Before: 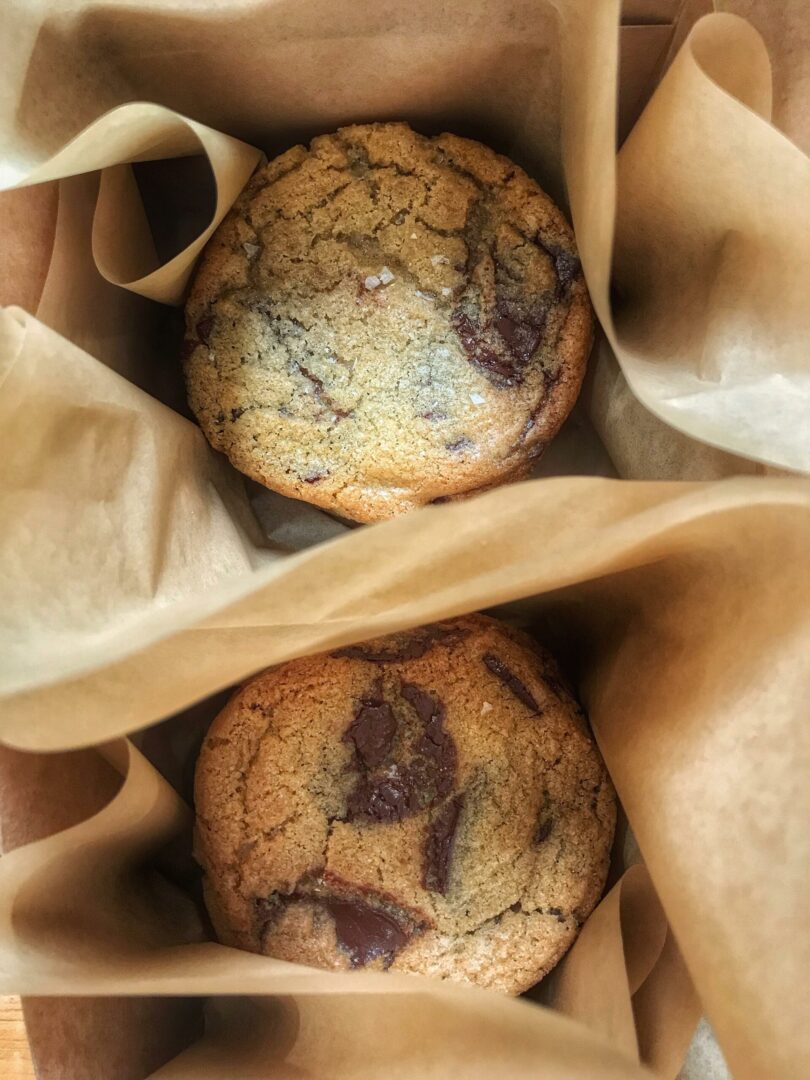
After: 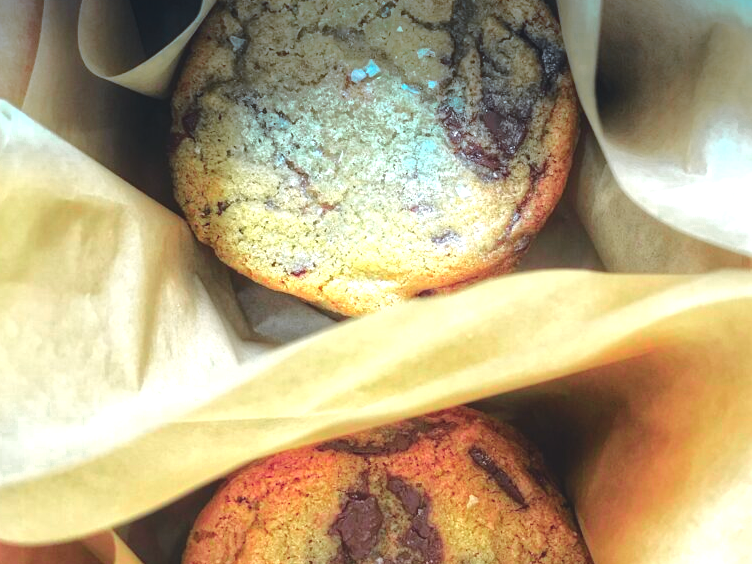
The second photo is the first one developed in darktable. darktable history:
crop: left 1.744%, top 19.225%, right 5.069%, bottom 28.357%
tone curve: curves: ch0 [(0, 0.026) (0.175, 0.178) (0.463, 0.502) (0.796, 0.764) (1, 0.961)]; ch1 [(0, 0) (0.437, 0.398) (0.469, 0.472) (0.505, 0.504) (0.553, 0.552) (1, 1)]; ch2 [(0, 0) (0.505, 0.495) (0.579, 0.579) (1, 1)], color space Lab, independent channels, preserve colors none
color zones: curves: ch0 [(0, 0.533) (0.126, 0.533) (0.234, 0.533) (0.368, 0.357) (0.5, 0.5) (0.625, 0.5) (0.74, 0.637) (0.875, 0.5)]; ch1 [(0.004, 0.708) (0.129, 0.662) (0.25, 0.5) (0.375, 0.331) (0.496, 0.396) (0.625, 0.649) (0.739, 0.26) (0.875, 0.5) (1, 0.478)]; ch2 [(0, 0.409) (0.132, 0.403) (0.236, 0.558) (0.379, 0.448) (0.5, 0.5) (0.625, 0.5) (0.691, 0.39) (0.875, 0.5)]
graduated density: density 2.02 EV, hardness 44%, rotation 0.374°, offset 8.21, hue 208.8°, saturation 97%
exposure: black level correction -0.005, exposure 1 EV, compensate highlight preservation false
white balance: red 0.925, blue 1.046
